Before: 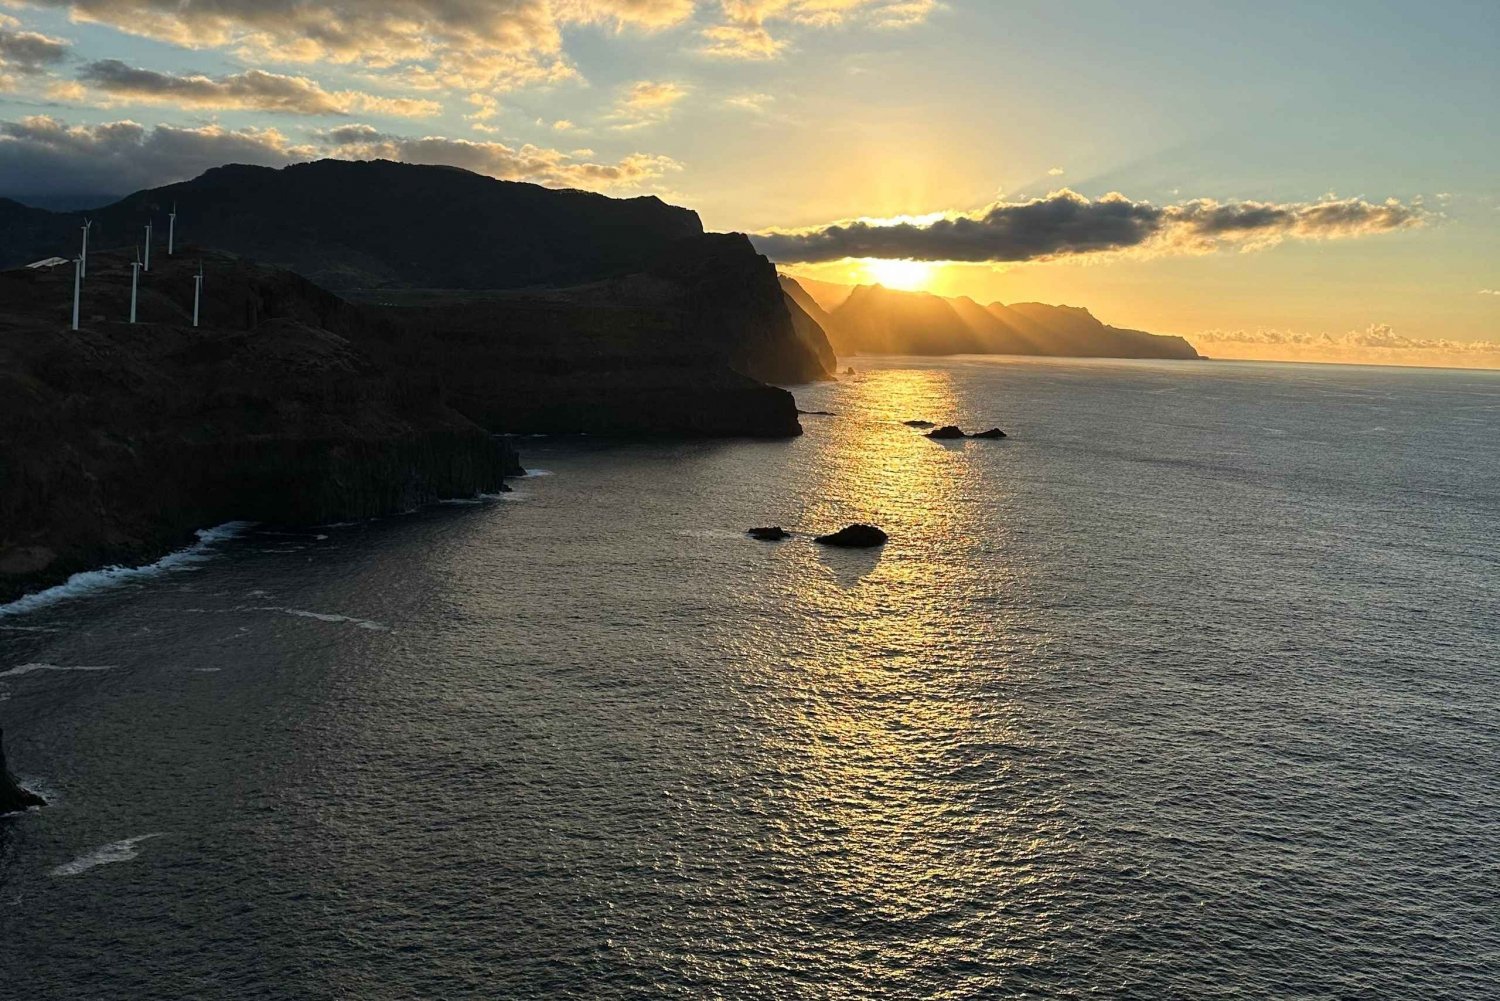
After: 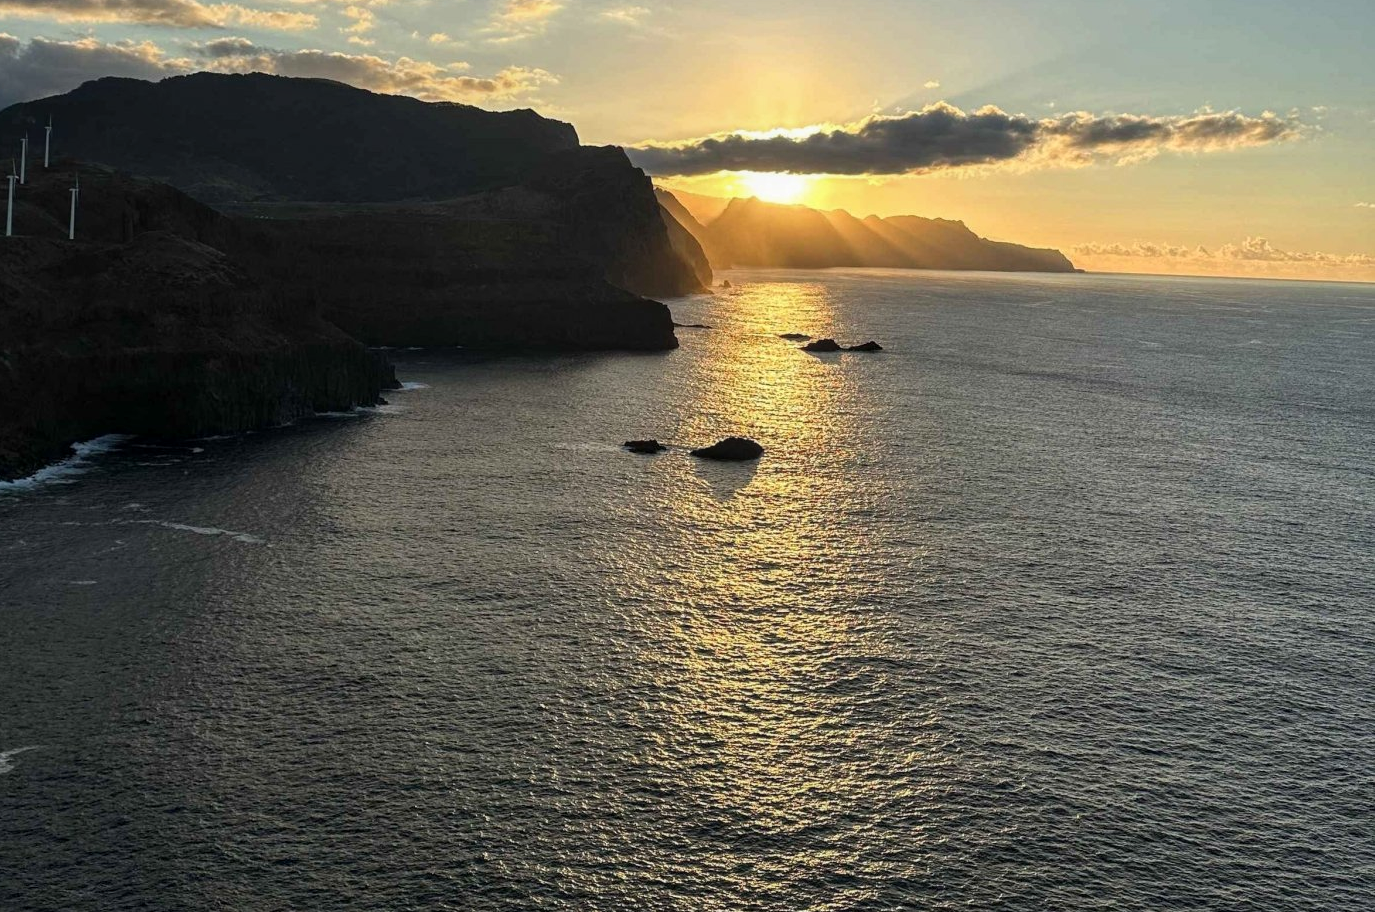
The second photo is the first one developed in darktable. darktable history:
crop and rotate: left 8.311%, top 8.845%
local contrast: detail 114%
contrast brightness saturation: saturation -0.062
